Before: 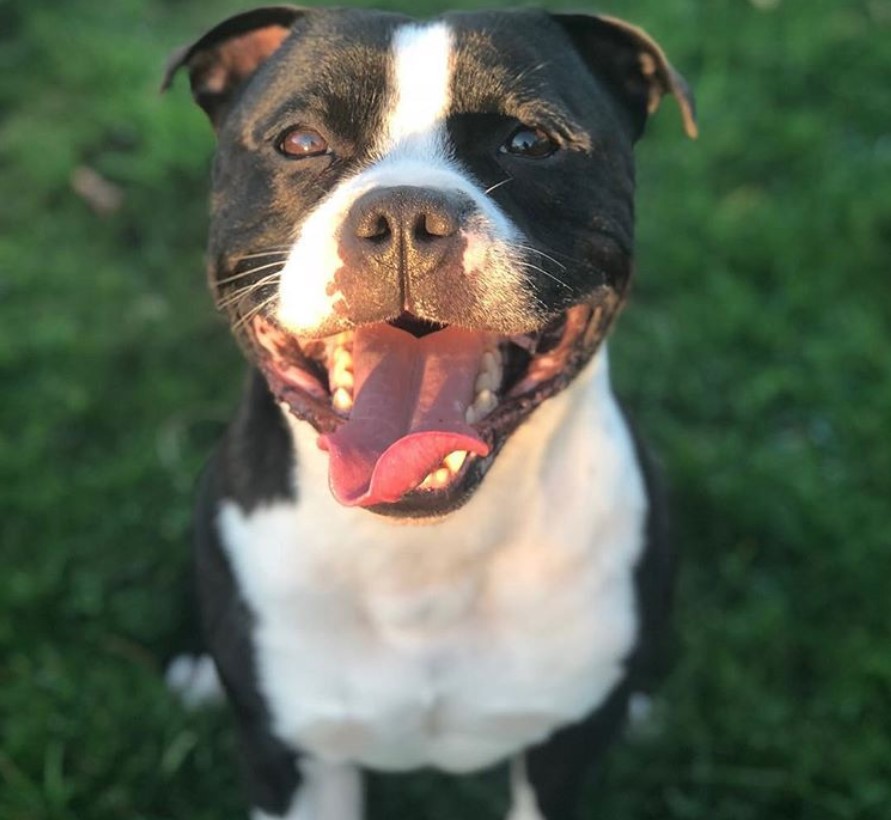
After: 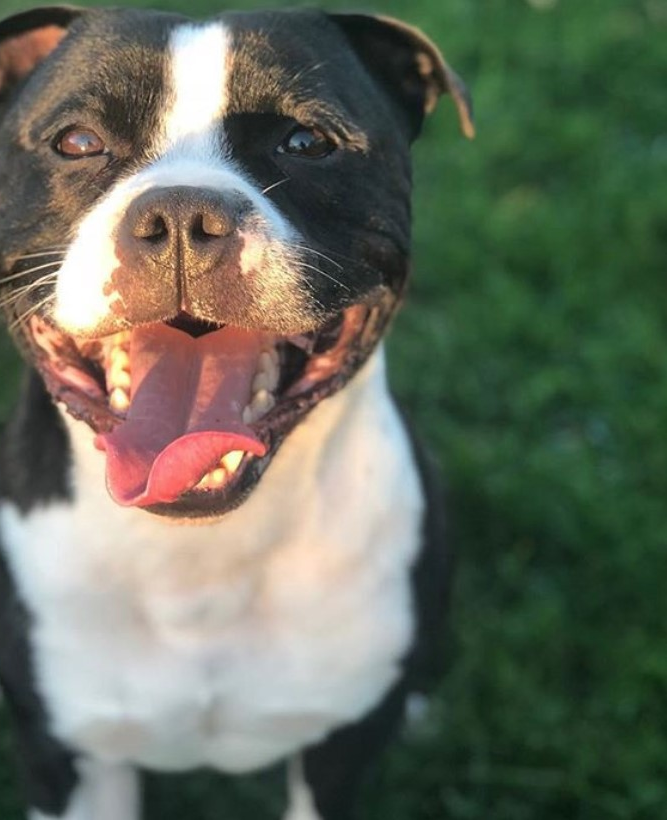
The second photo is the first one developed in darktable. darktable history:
crop and rotate: left 25.08%
